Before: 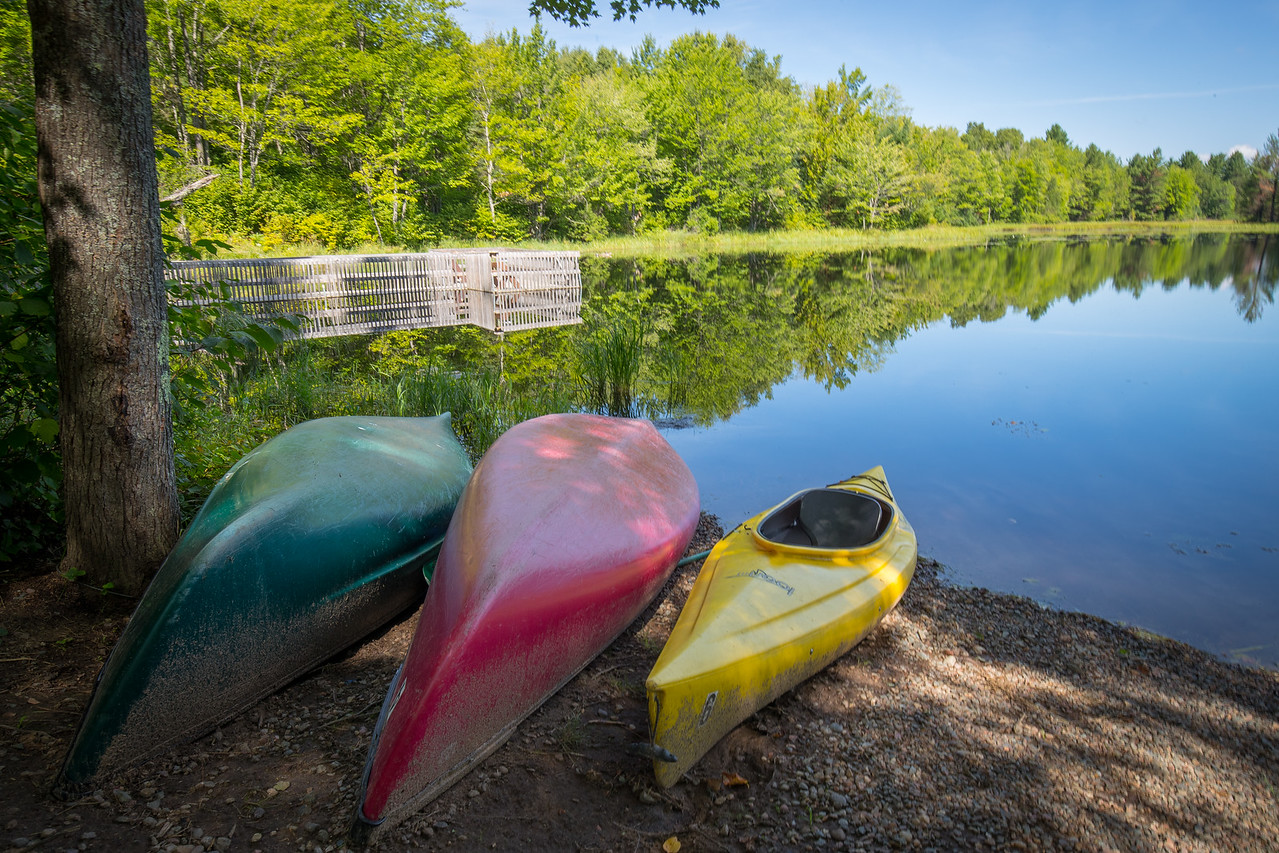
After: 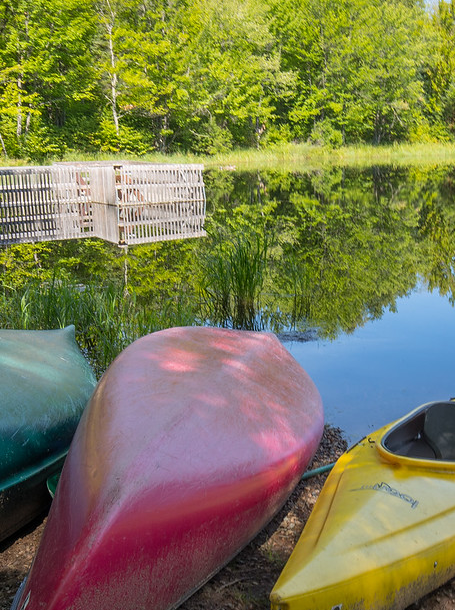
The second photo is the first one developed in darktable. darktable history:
crop and rotate: left 29.4%, top 10.269%, right 34.986%, bottom 18.119%
levels: gray 59.34%
